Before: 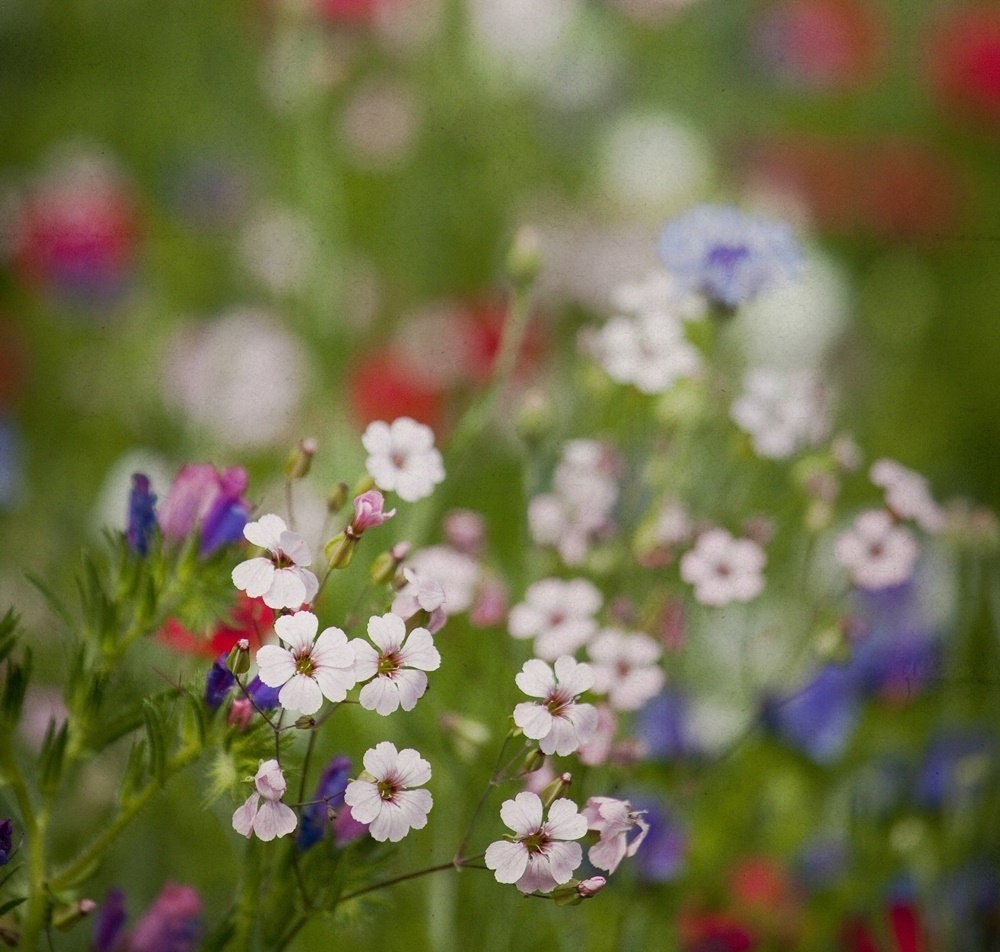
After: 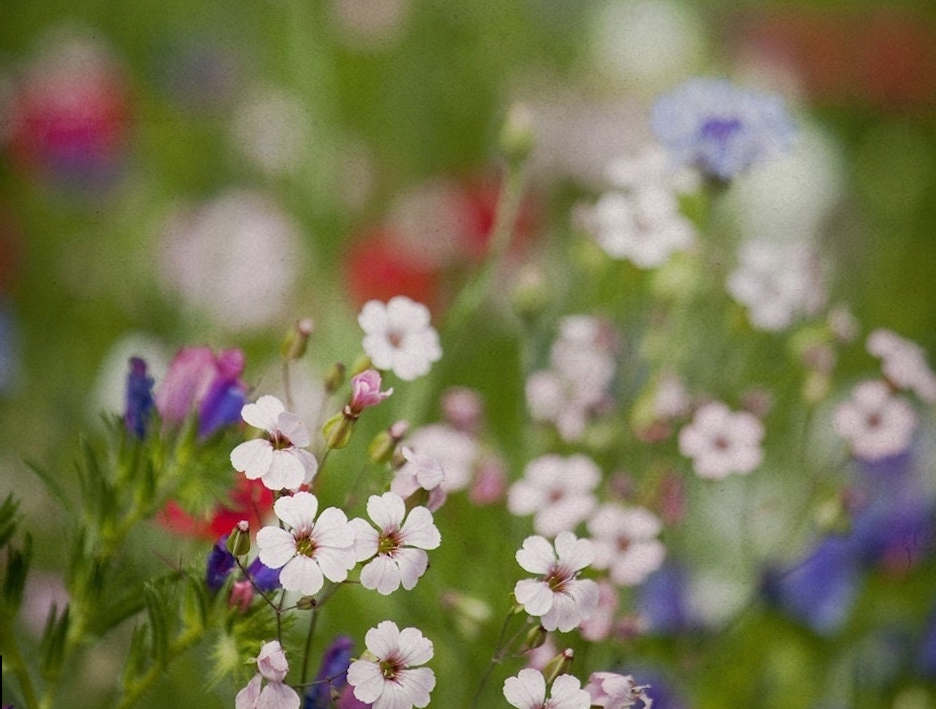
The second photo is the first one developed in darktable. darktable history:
crop and rotate: angle 0.03°, top 11.643%, right 5.651%, bottom 11.189%
rotate and perspective: rotation -1°, crop left 0.011, crop right 0.989, crop top 0.025, crop bottom 0.975
